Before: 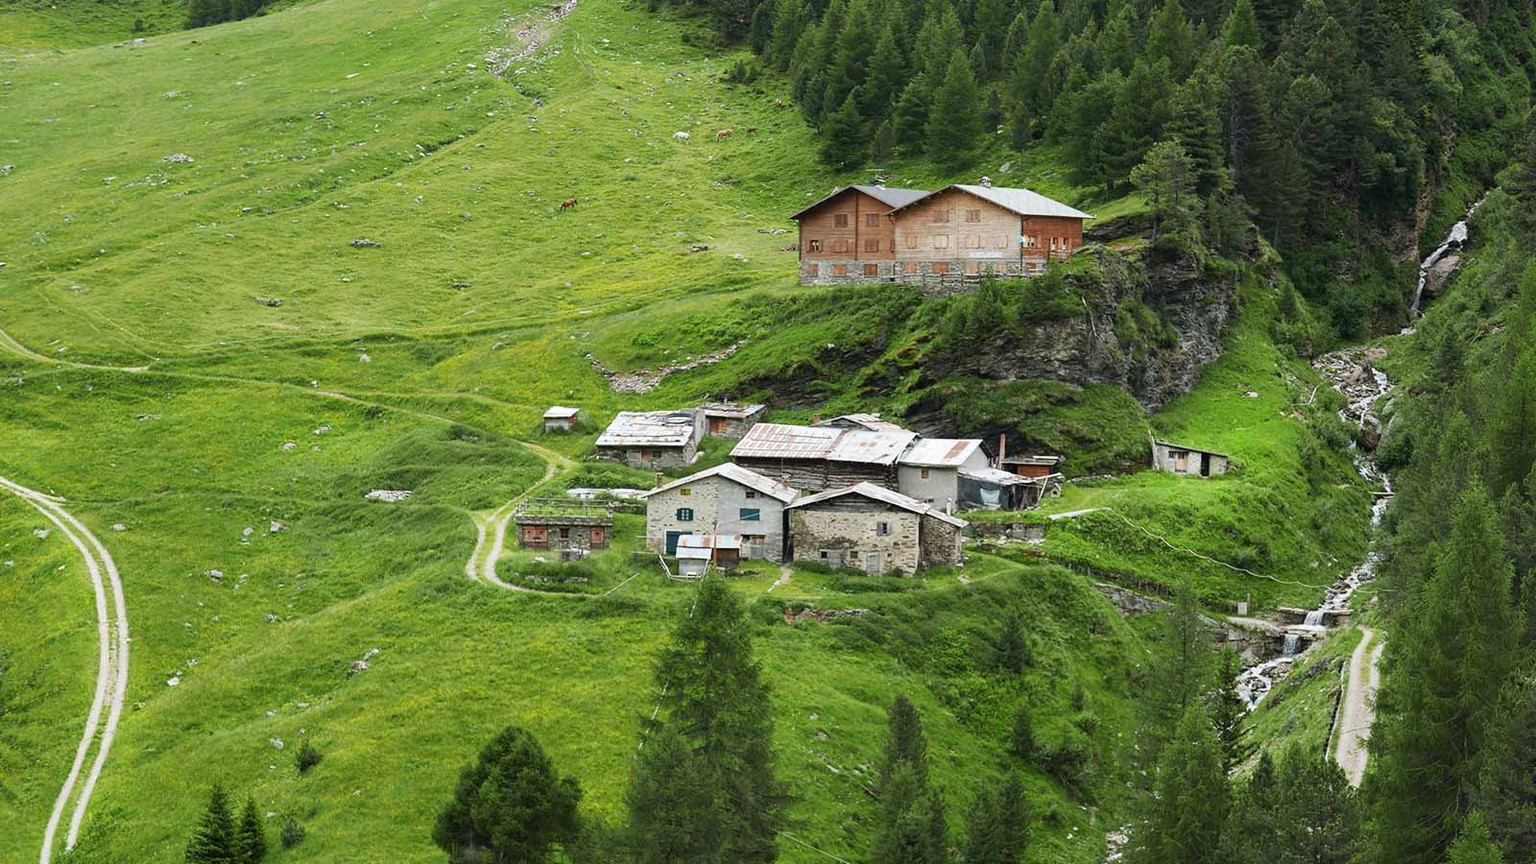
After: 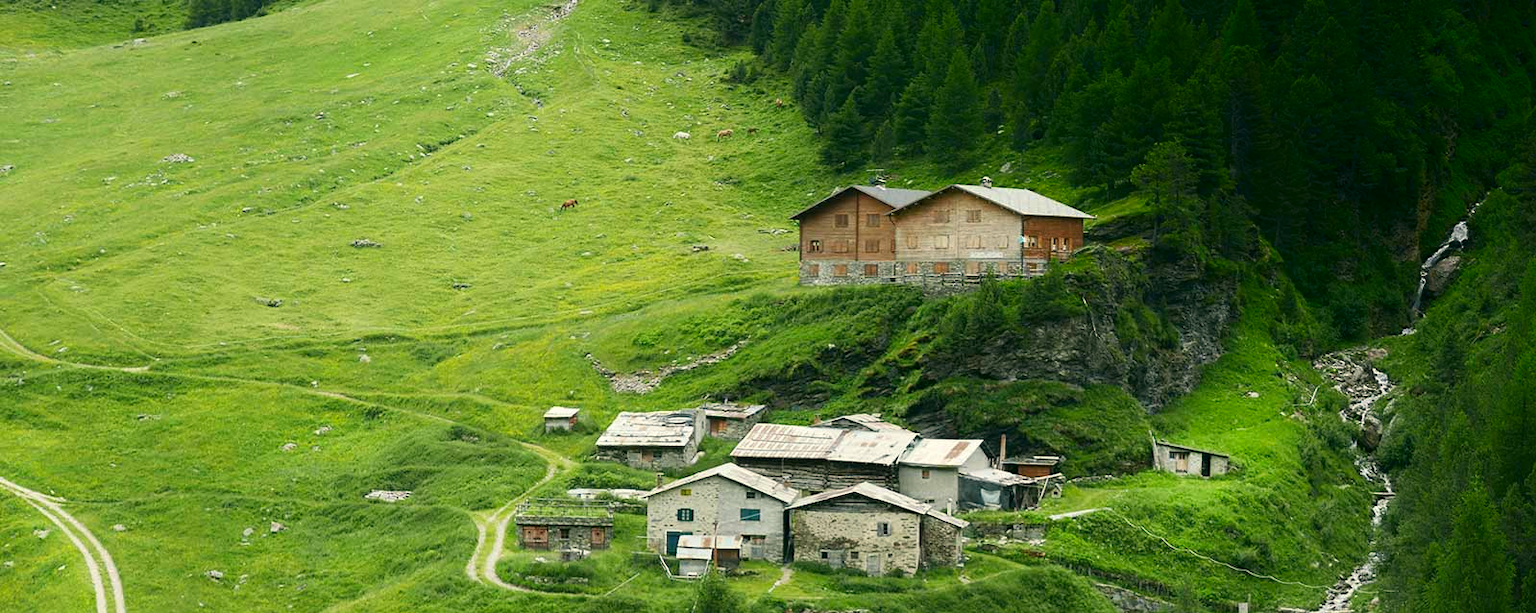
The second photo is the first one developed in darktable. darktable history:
color correction: highlights a* -0.445, highlights b* 9.54, shadows a* -9.25, shadows b* 1.35
crop: right 0.001%, bottom 28.889%
shadows and highlights: shadows -89.6, highlights 91.44, soften with gaussian
